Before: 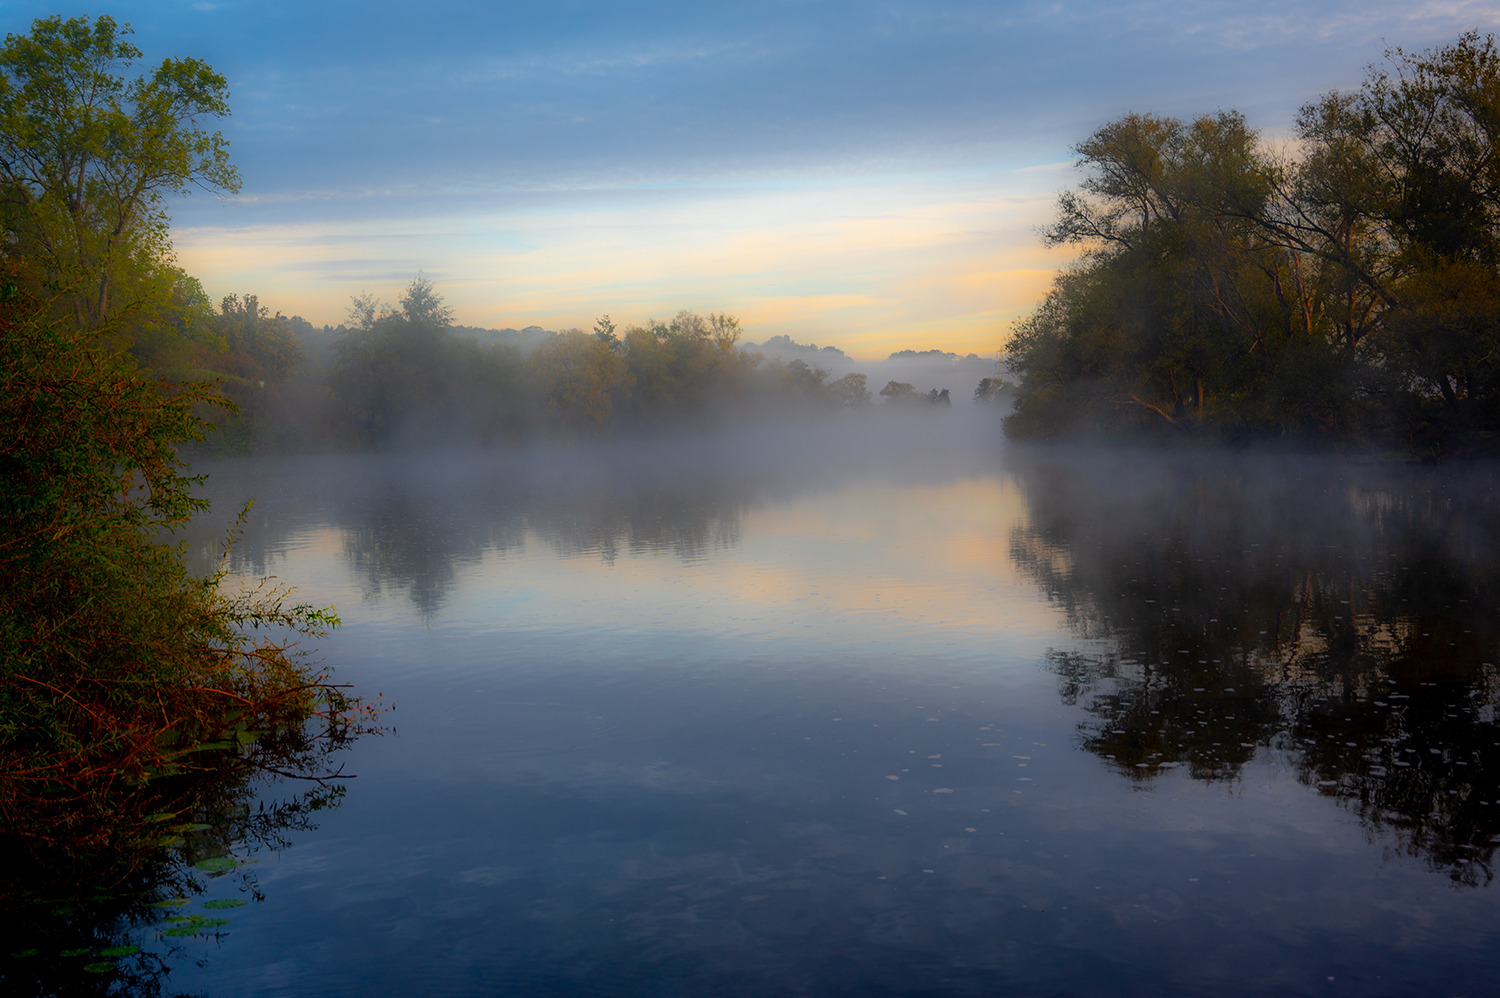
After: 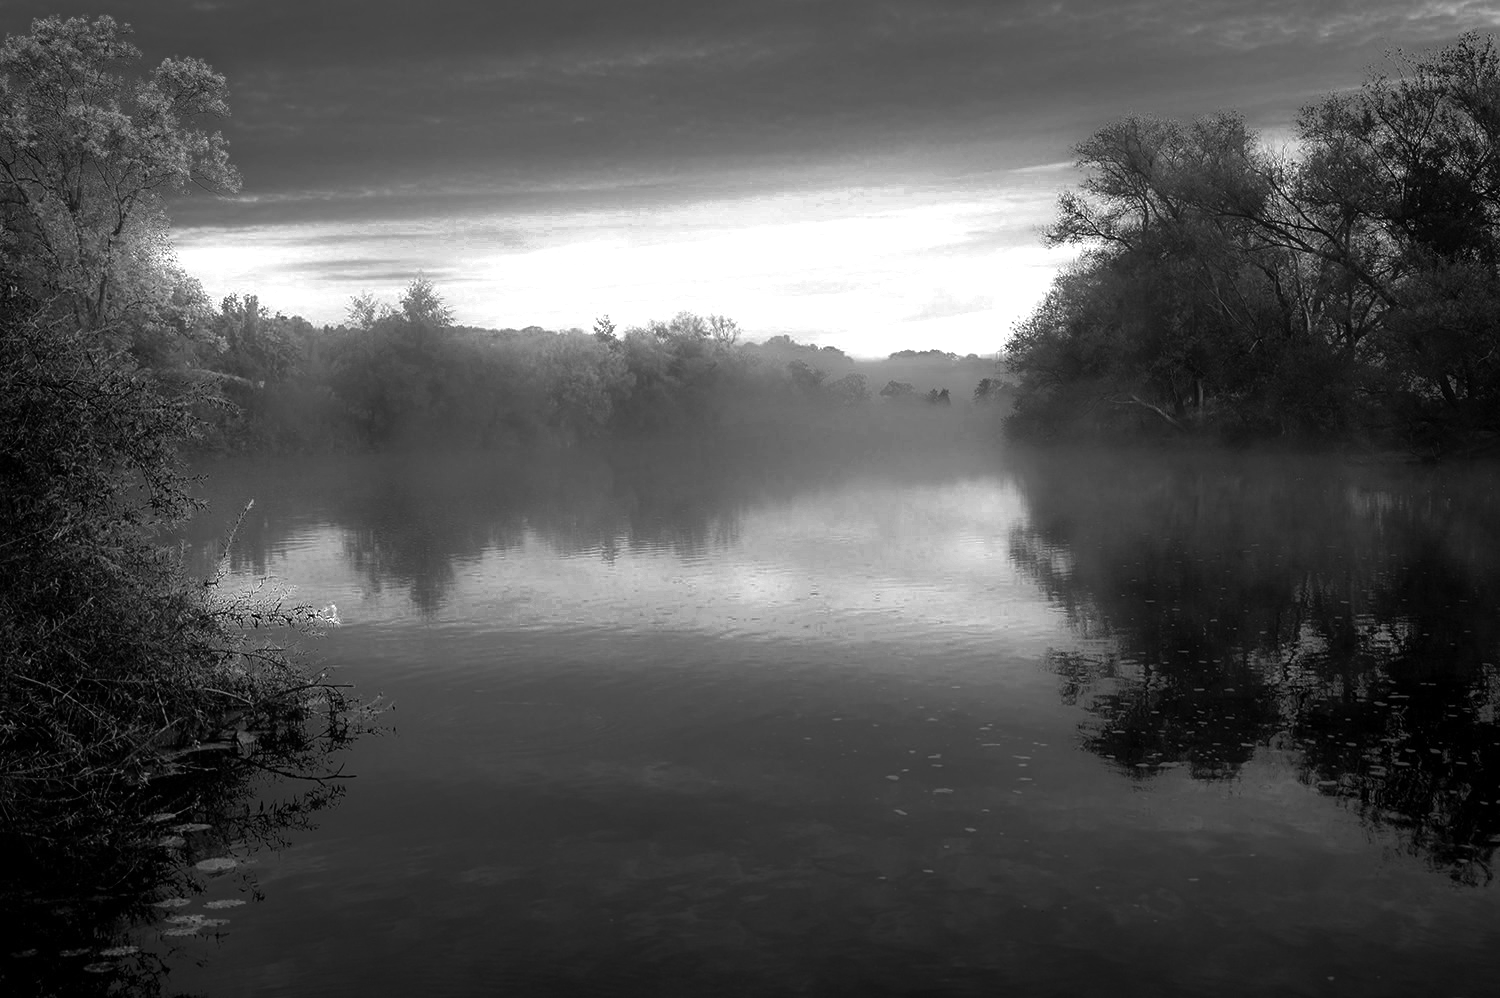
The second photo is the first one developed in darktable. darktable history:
color zones: curves: ch0 [(0, 0.554) (0.146, 0.662) (0.293, 0.86) (0.503, 0.774) (0.637, 0.106) (0.74, 0.072) (0.866, 0.488) (0.998, 0.569)]; ch1 [(0, 0) (0.143, 0) (0.286, 0) (0.429, 0) (0.571, 0) (0.714, 0) (0.857, 0)]
sharpen: radius 5.364, amount 0.312, threshold 26.533
